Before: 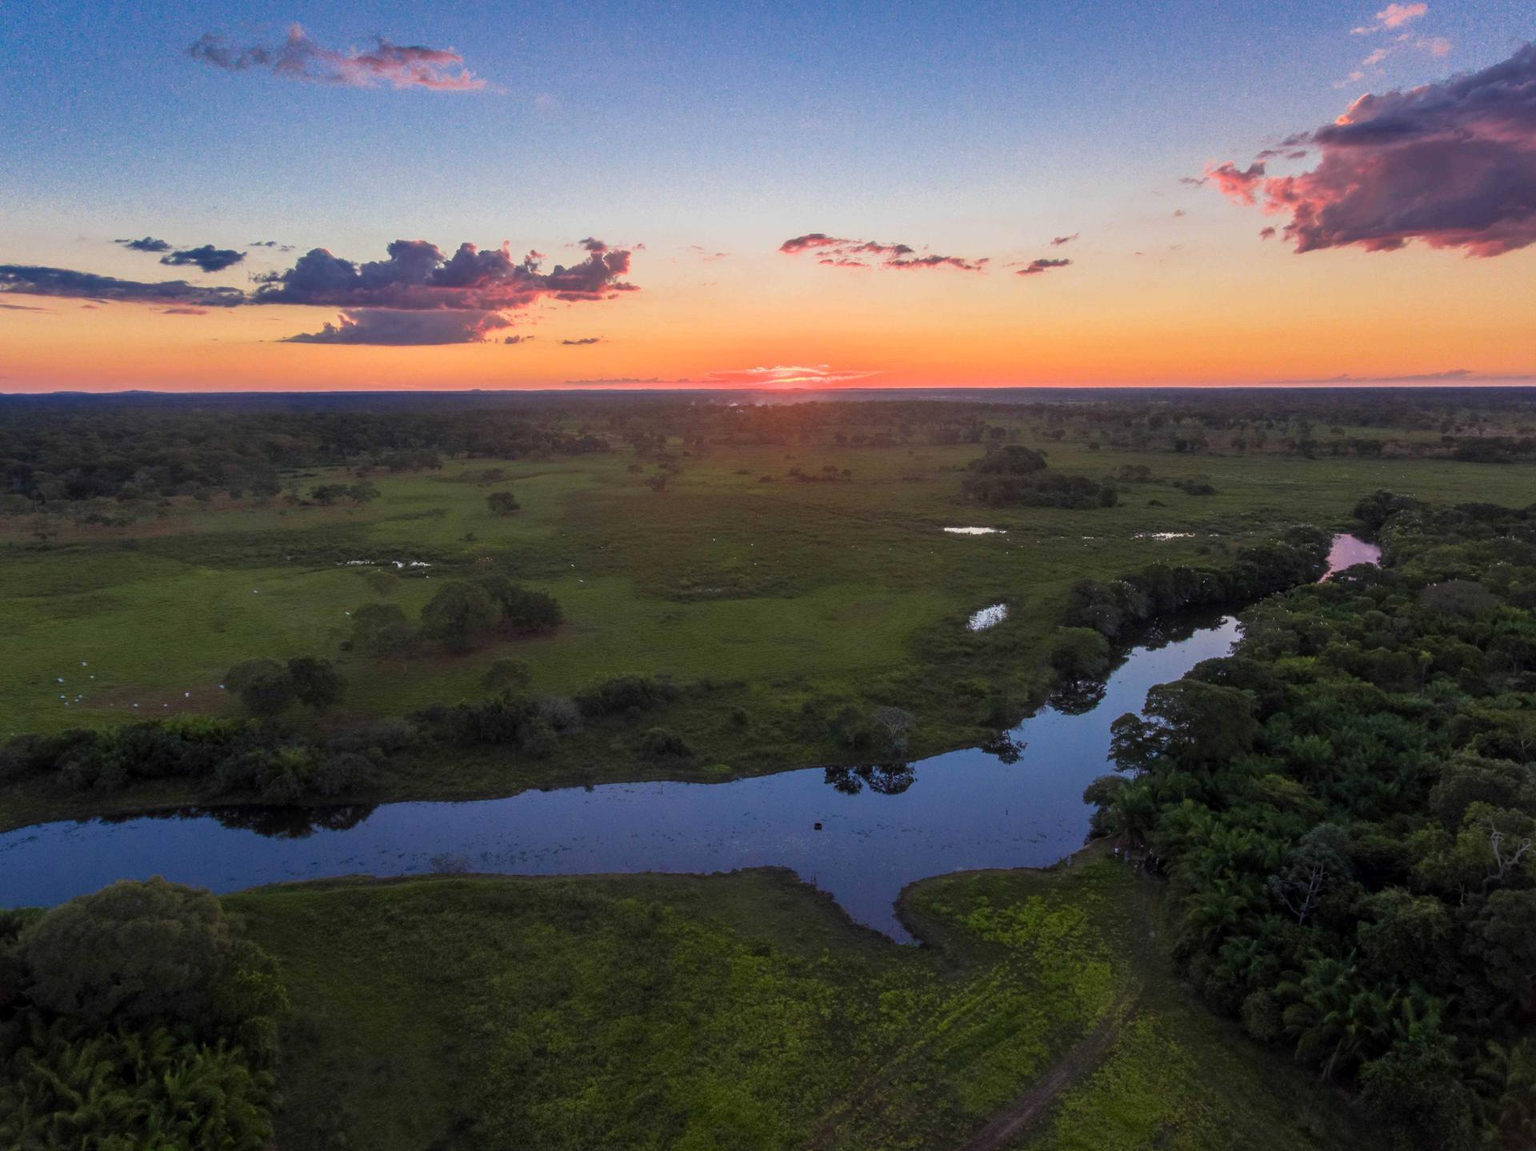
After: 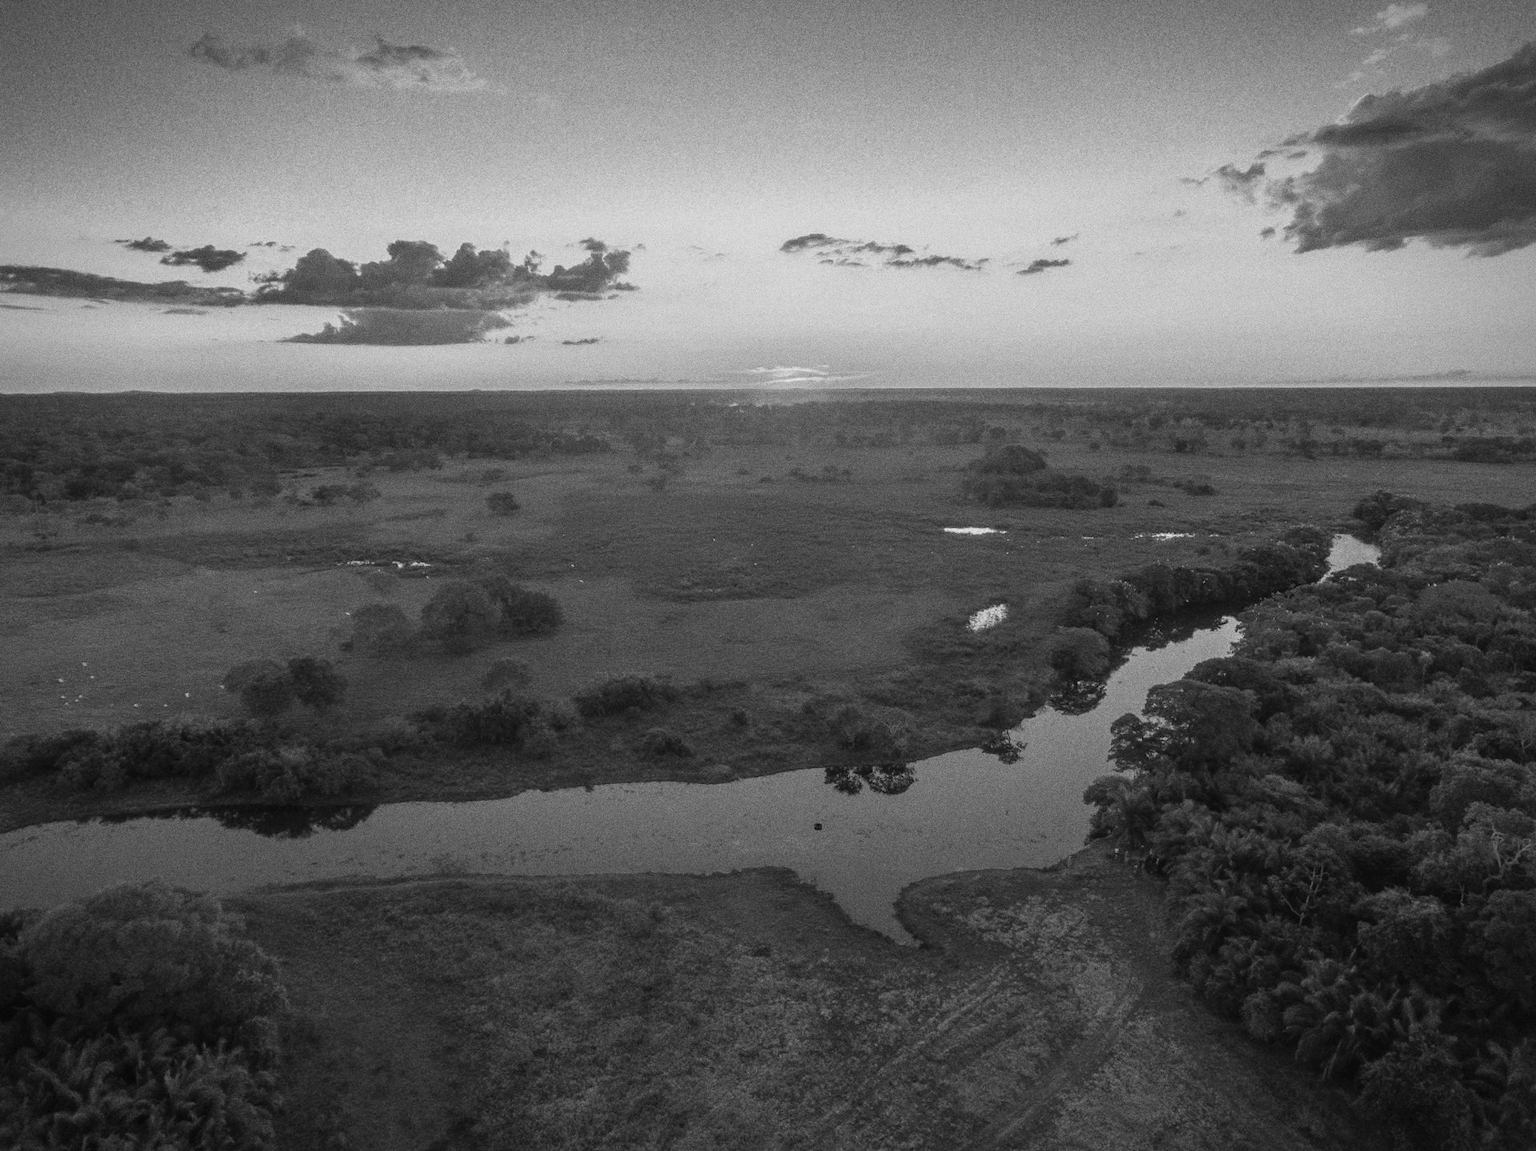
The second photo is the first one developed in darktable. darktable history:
monochrome: on, module defaults
contrast brightness saturation: contrast -0.1, brightness 0.05, saturation 0.08
local contrast: on, module defaults
grain: coarseness 0.09 ISO, strength 40%
vignetting: fall-off start 88.53%, fall-off radius 44.2%, saturation 0.376, width/height ratio 1.161
